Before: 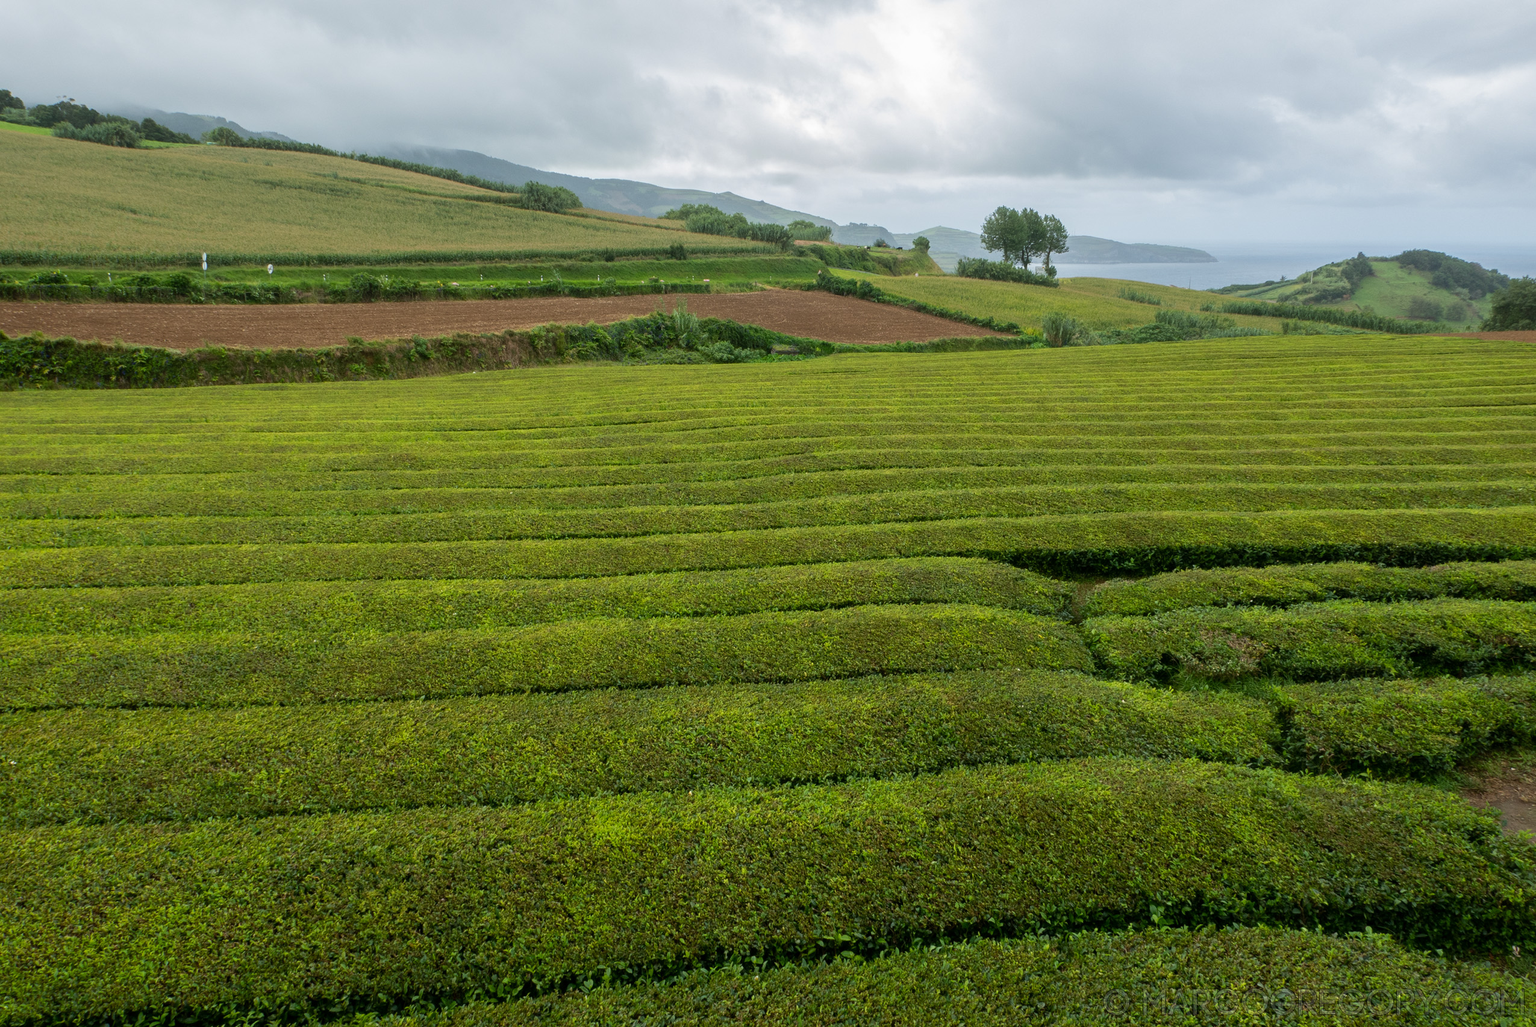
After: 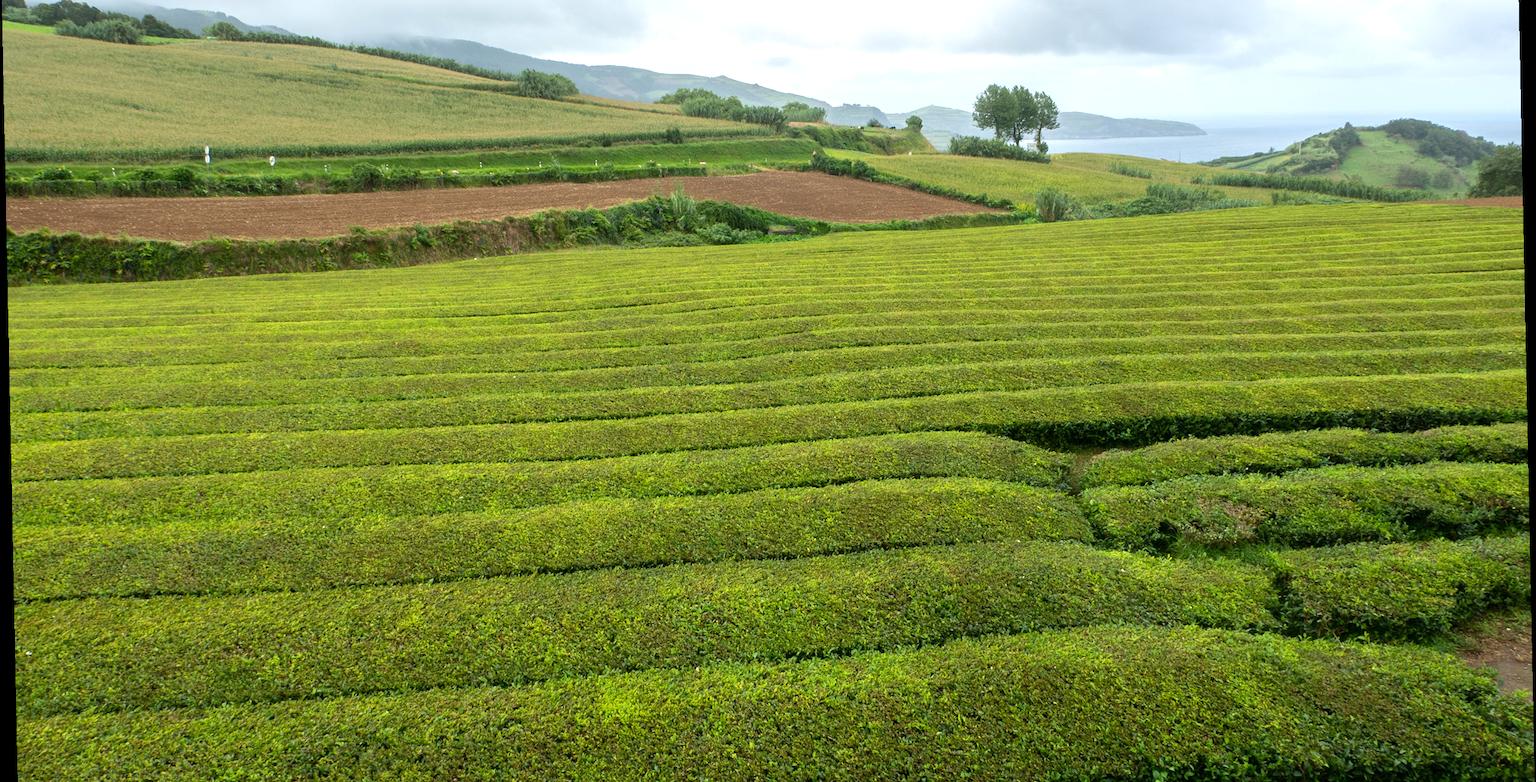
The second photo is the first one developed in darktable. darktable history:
rotate and perspective: rotation -1.17°, automatic cropping off
exposure: exposure 0.657 EV, compensate highlight preservation false
crop and rotate: top 12.5%, bottom 12.5%
